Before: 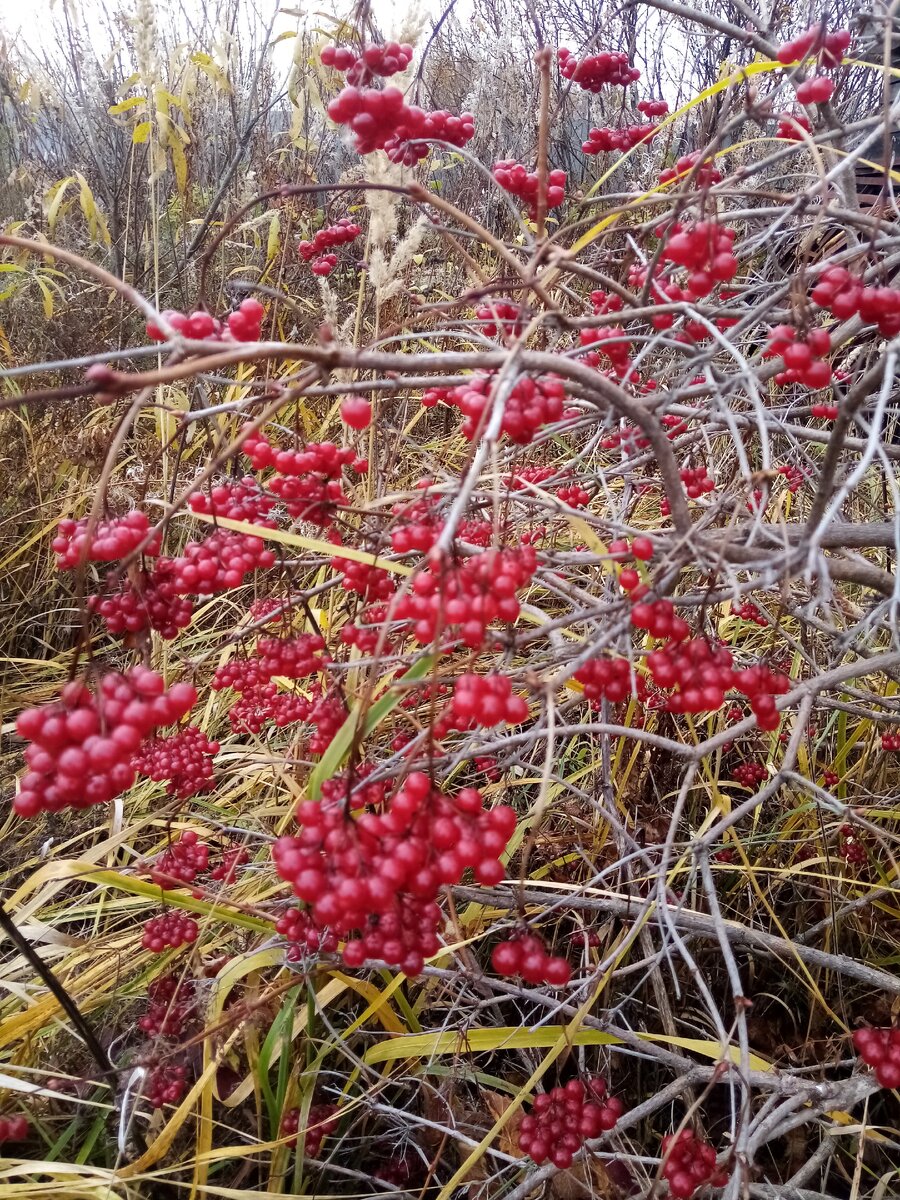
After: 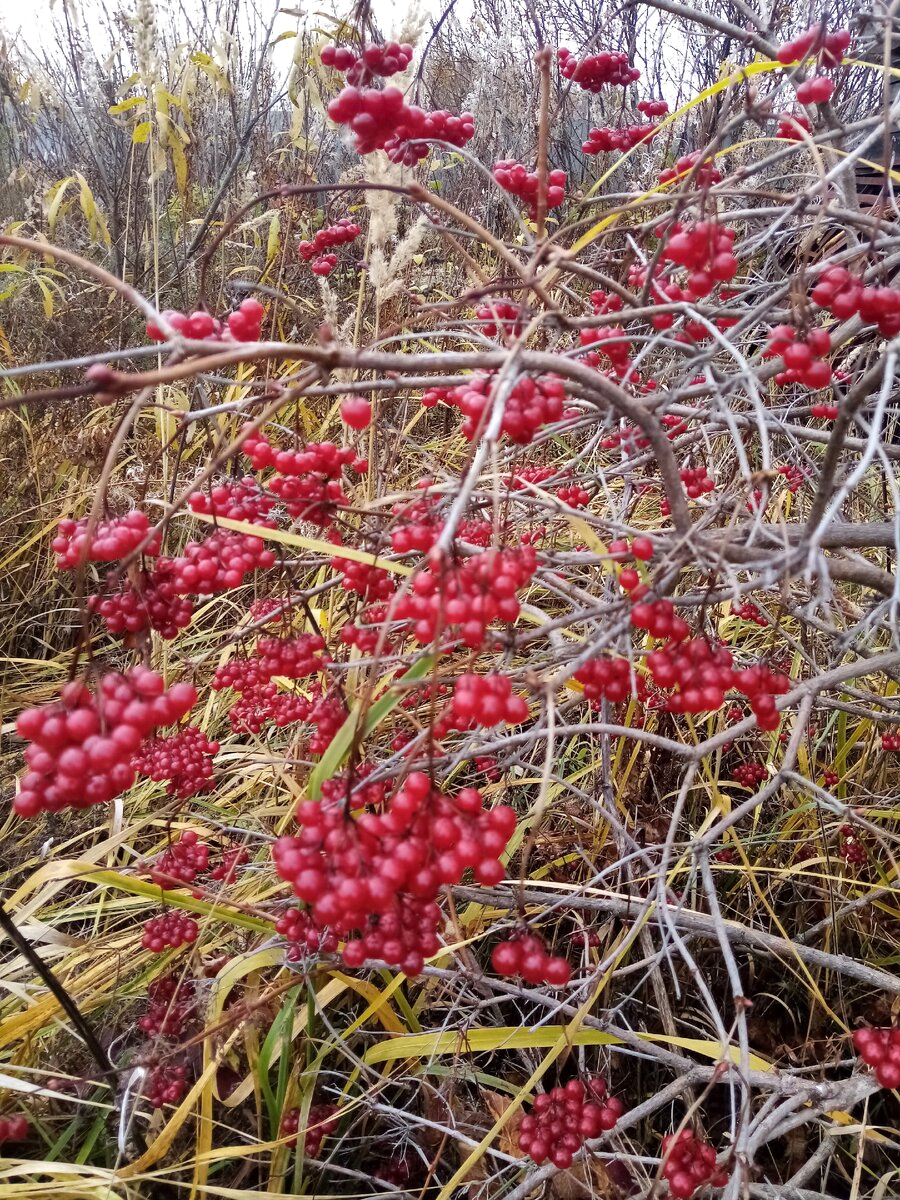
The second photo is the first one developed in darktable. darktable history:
shadows and highlights: white point adjustment 0.882, soften with gaussian
